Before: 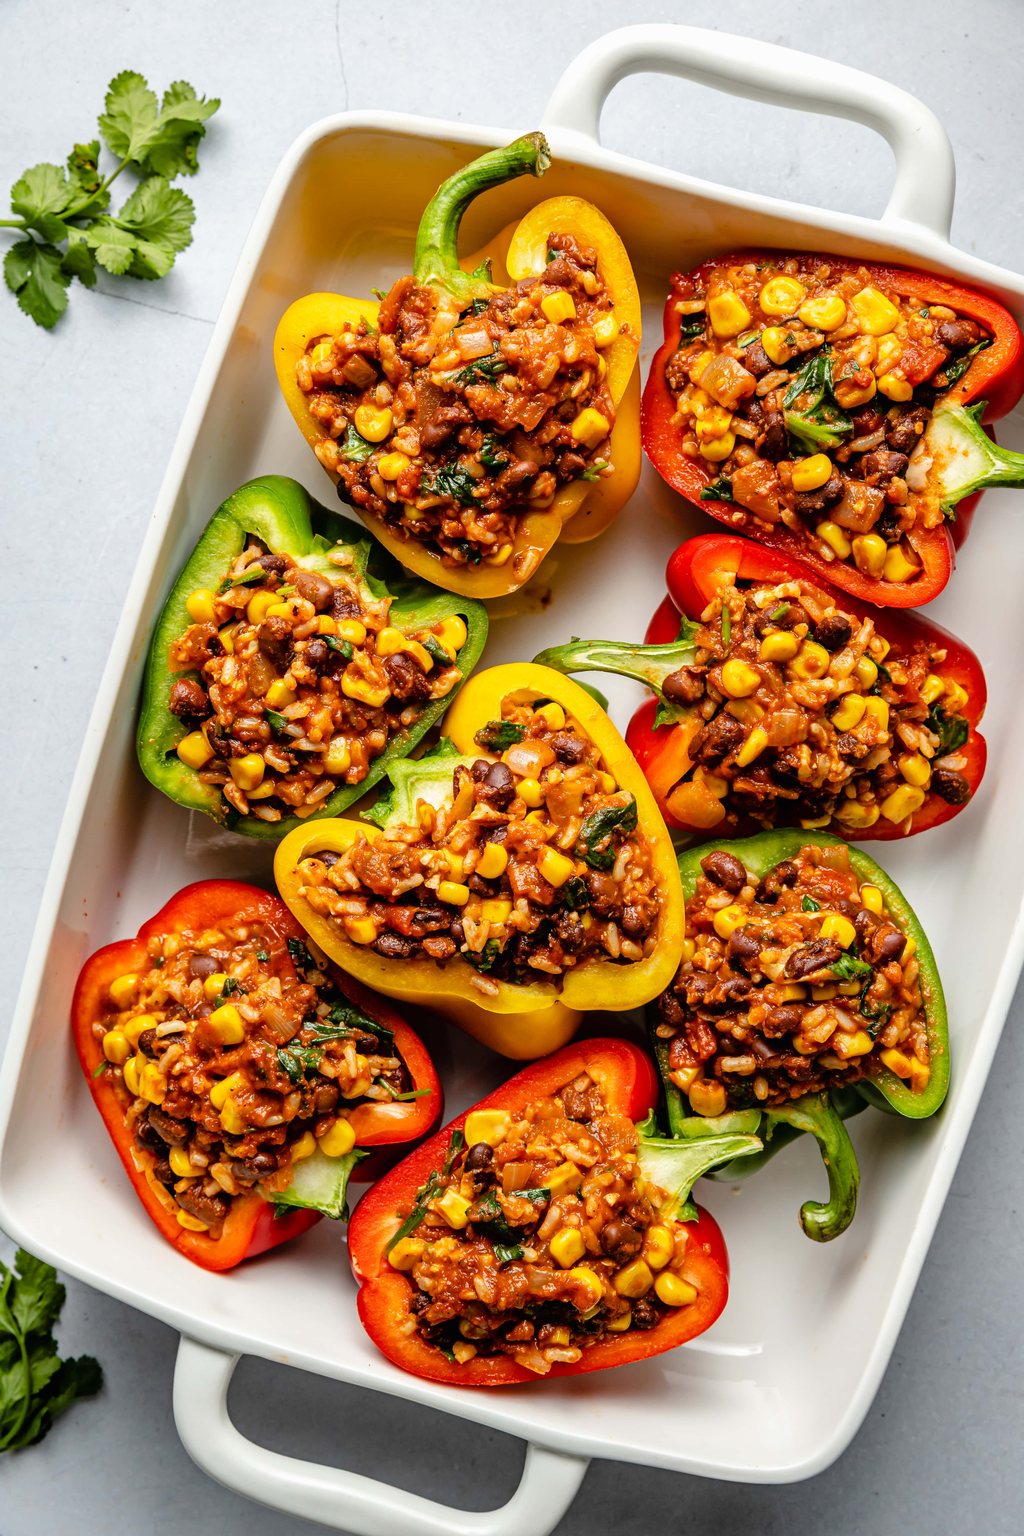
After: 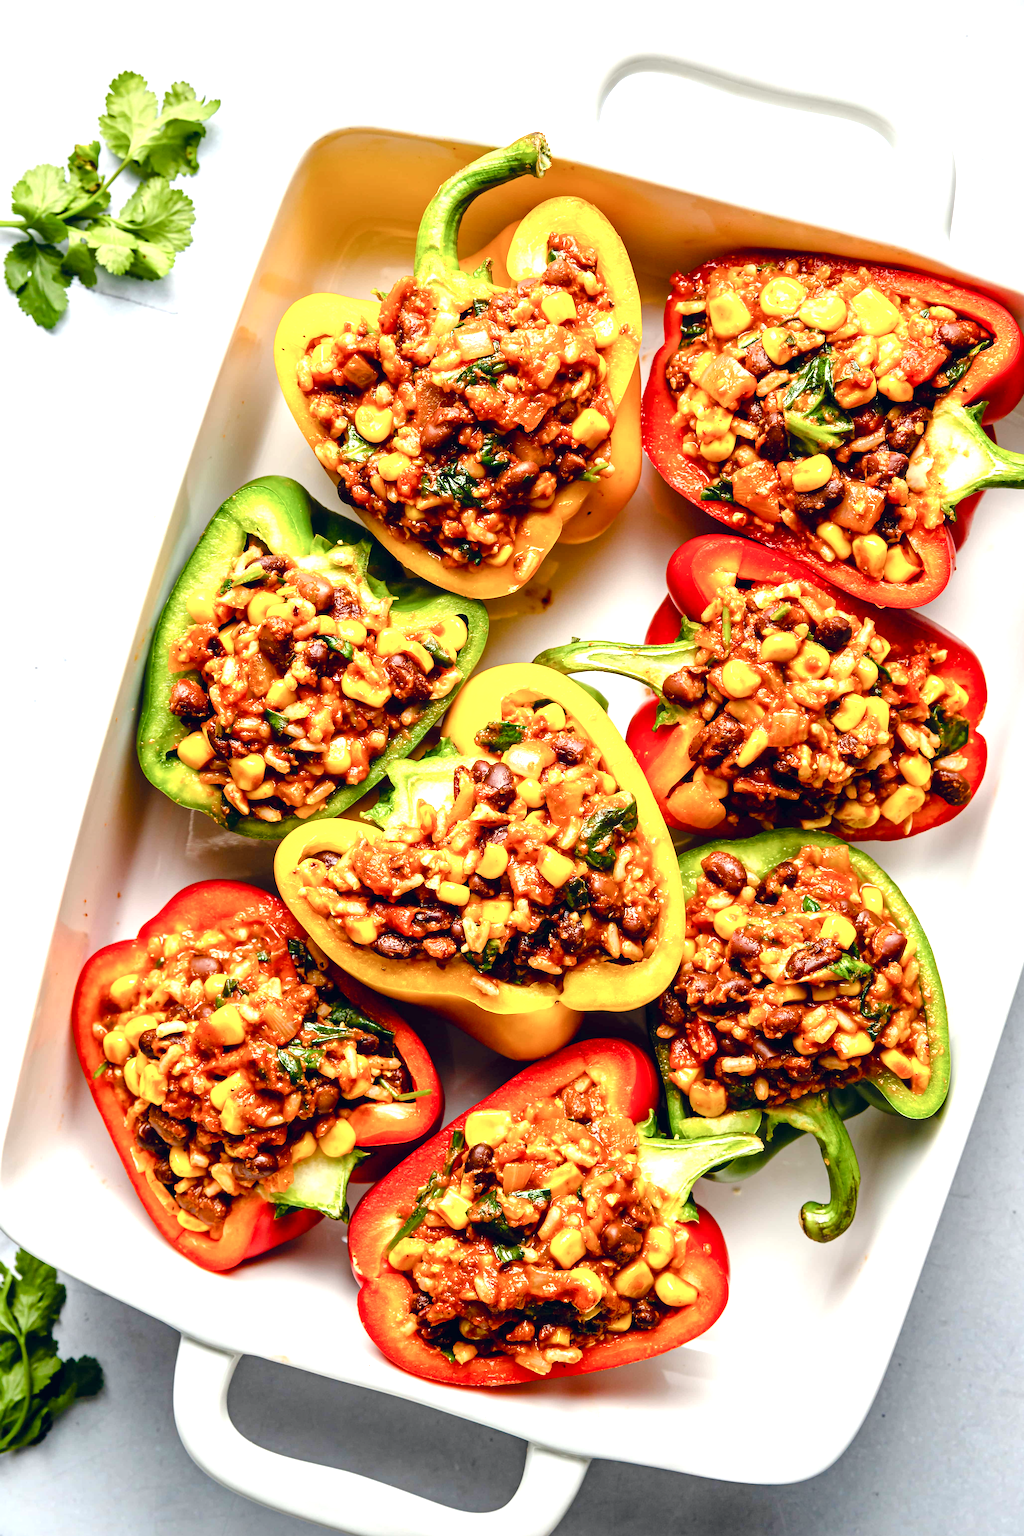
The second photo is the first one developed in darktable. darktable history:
exposure: black level correction 0, exposure 0.951 EV, compensate highlight preservation false
color balance rgb: shadows lift › chroma 0.794%, shadows lift › hue 110.69°, global offset › chroma 0.067%, global offset › hue 253.71°, linear chroma grading › global chroma 0.72%, perceptual saturation grading › global saturation 13.742%, perceptual saturation grading › highlights -25.799%, perceptual saturation grading › shadows 29.356%
